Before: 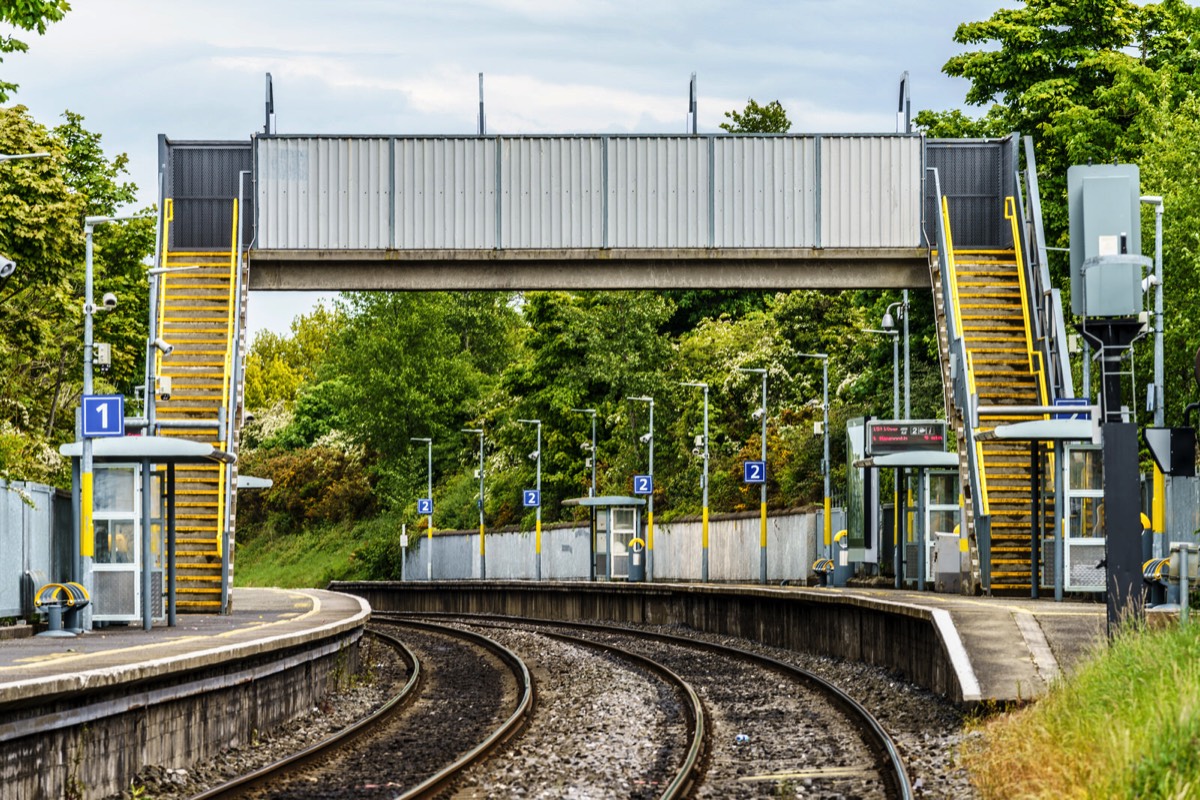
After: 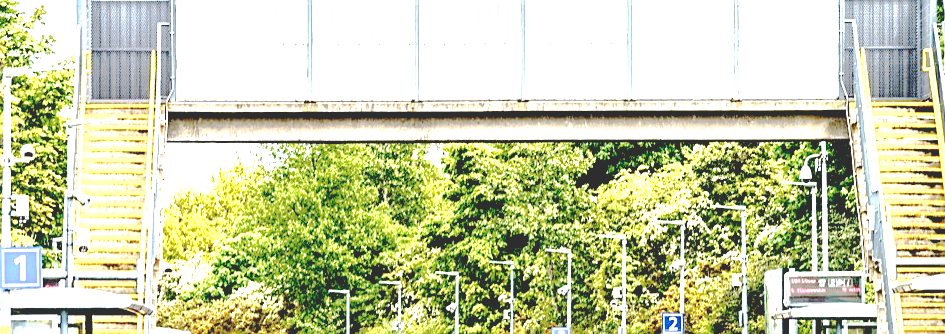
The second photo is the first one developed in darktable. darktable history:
crop: left 6.896%, top 18.601%, right 14.291%, bottom 39.623%
exposure: black level correction 0, exposure 1.745 EV, compensate exposure bias true, compensate highlight preservation false
sharpen: on, module defaults
base curve: curves: ch0 [(0.065, 0.026) (0.236, 0.358) (0.53, 0.546) (0.777, 0.841) (0.924, 0.992)], preserve colors none
color correction: highlights b* 0.01, saturation 0.82
